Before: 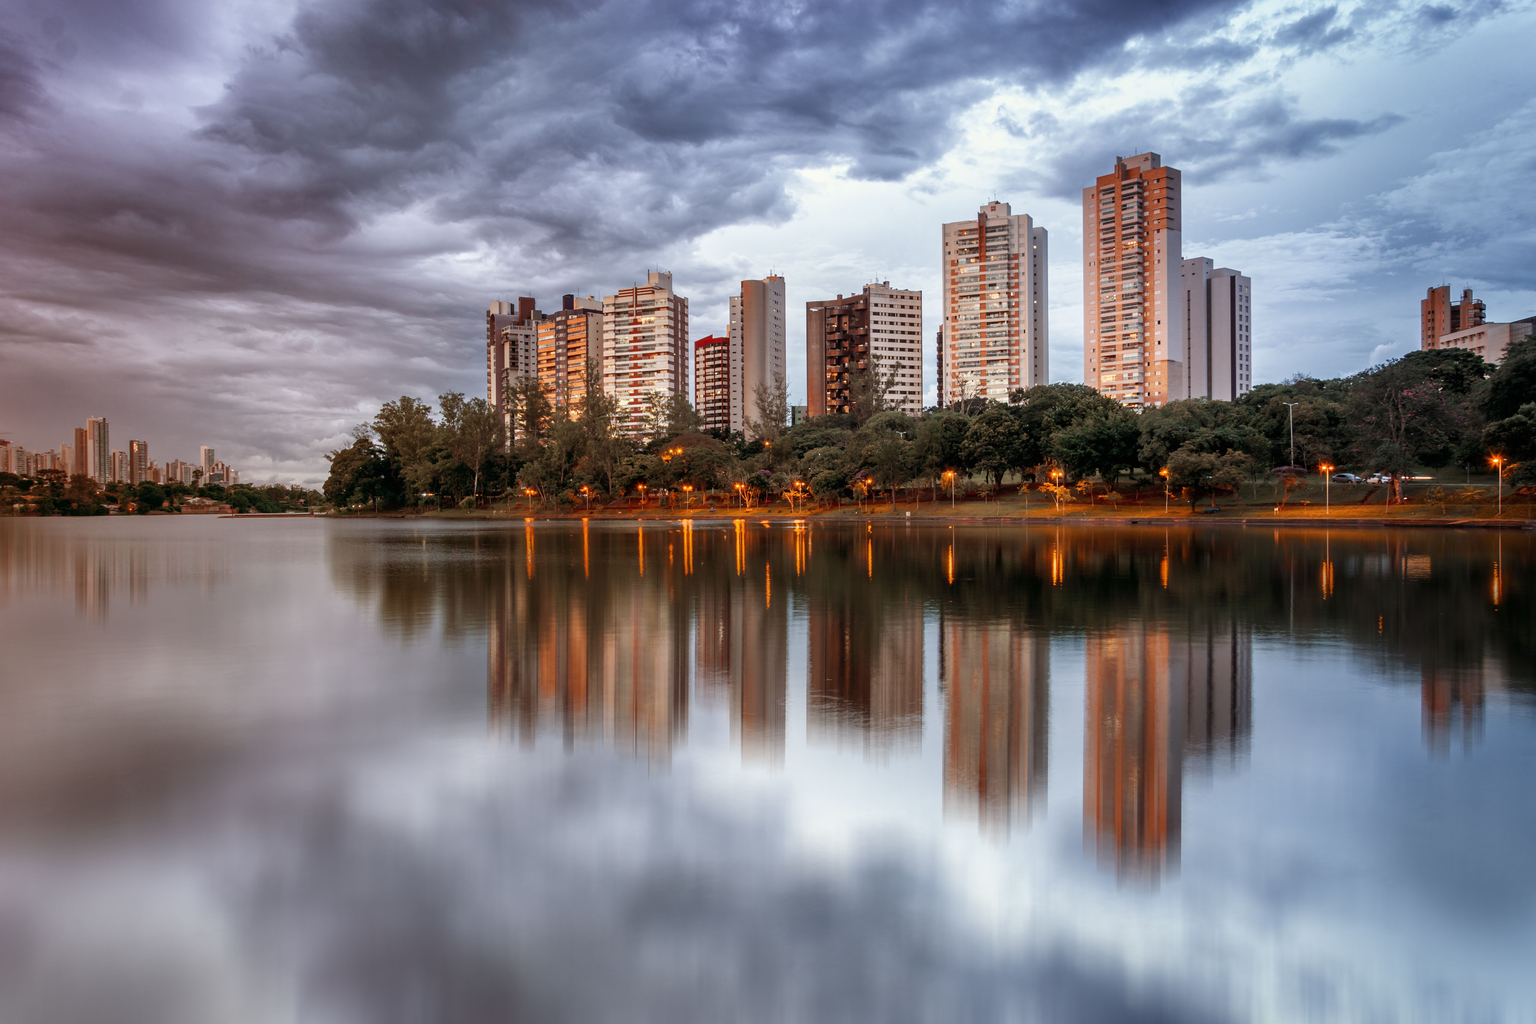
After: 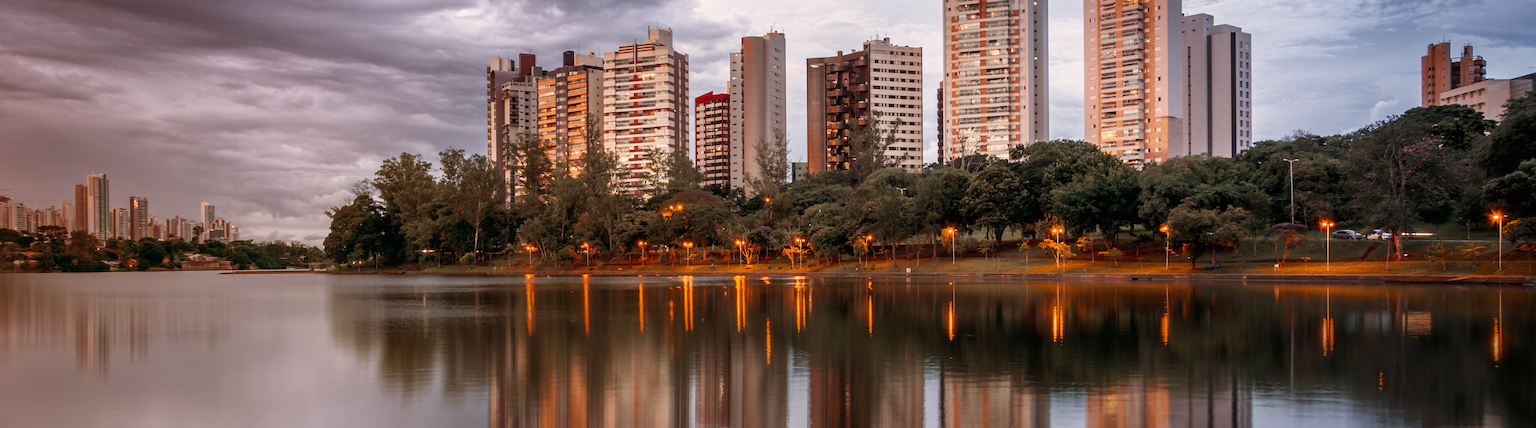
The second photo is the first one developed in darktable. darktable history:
crop and rotate: top 23.84%, bottom 34.294%
rgb levels: preserve colors max RGB
color correction: highlights a* 5.81, highlights b* 4.84
